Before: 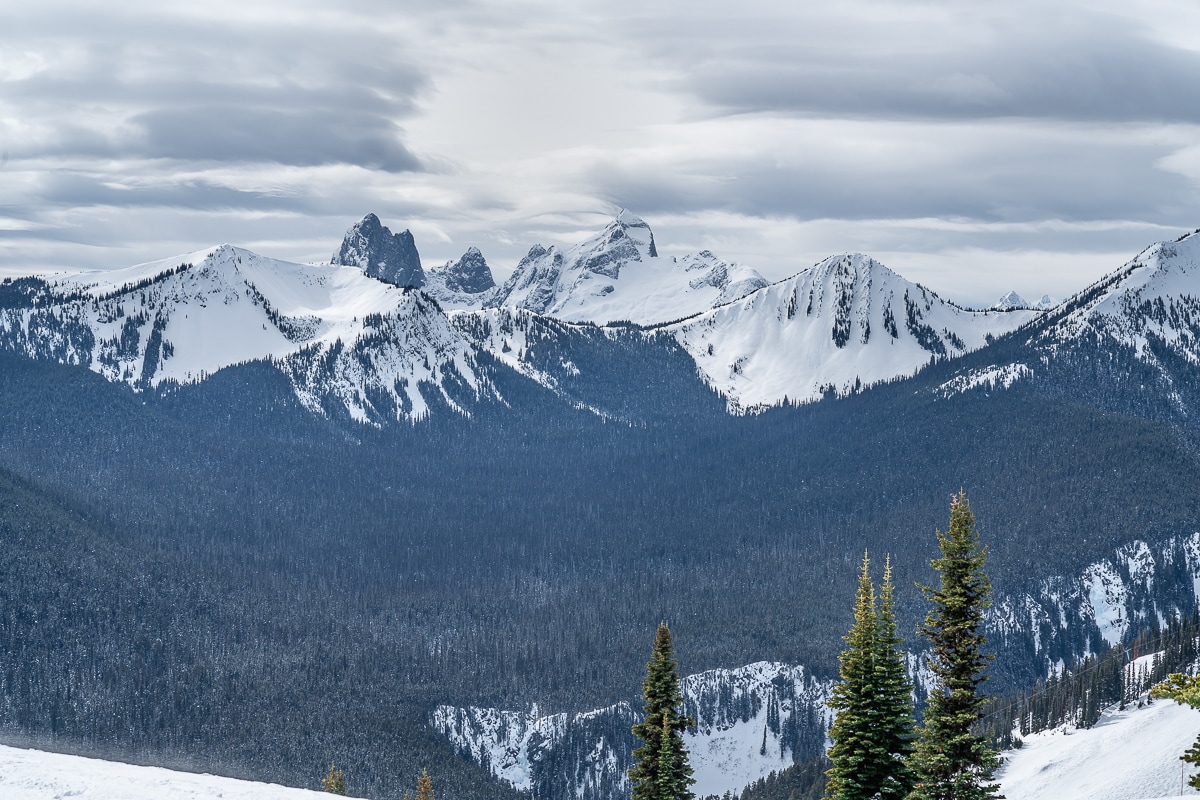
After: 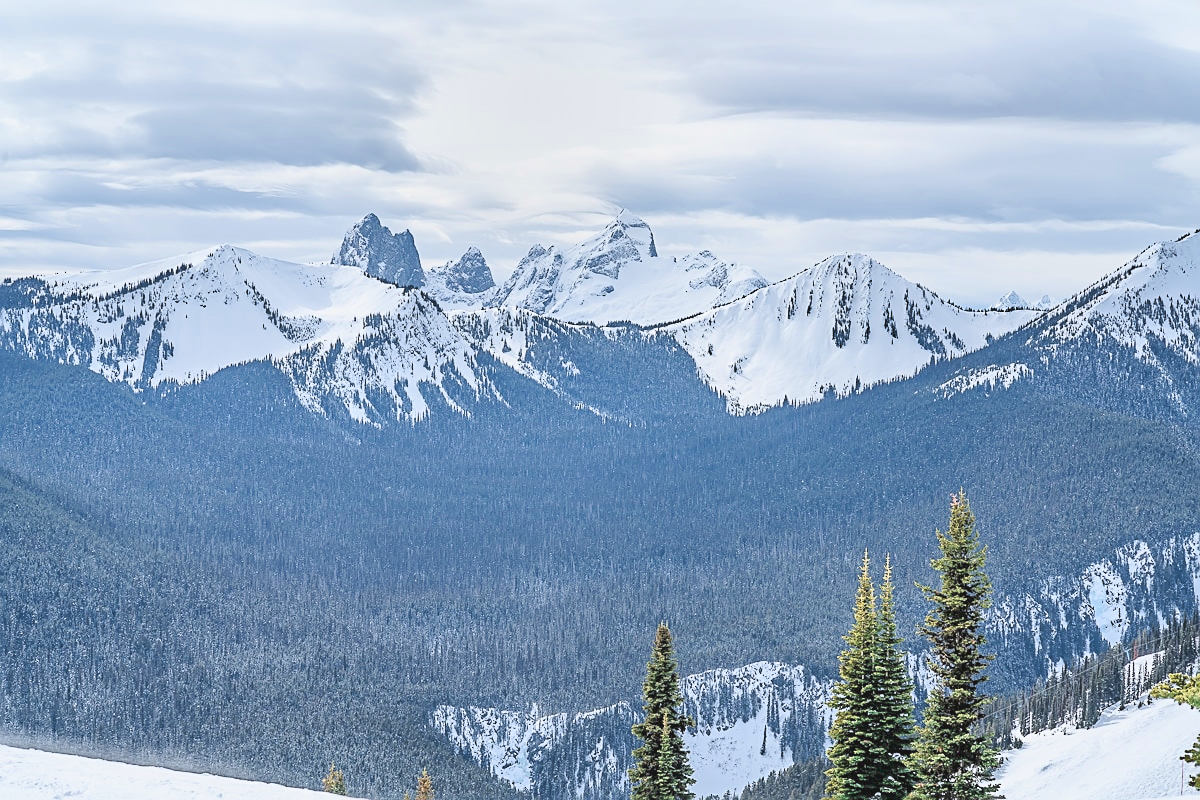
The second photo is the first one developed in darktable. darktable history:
filmic rgb: black relative exposure -7.65 EV, white relative exposure 4.56 EV, hardness 3.61, contrast 0.998, color science v6 (2022)
exposure: black level correction 0.001, exposure 1.316 EV, compensate highlight preservation false
tone curve: curves: ch0 [(0, 0) (0.003, 0.125) (0.011, 0.139) (0.025, 0.155) (0.044, 0.174) (0.069, 0.192) (0.1, 0.211) (0.136, 0.234) (0.177, 0.262) (0.224, 0.296) (0.277, 0.337) (0.335, 0.385) (0.399, 0.436) (0.468, 0.5) (0.543, 0.573) (0.623, 0.644) (0.709, 0.713) (0.801, 0.791) (0.898, 0.881) (1, 1)], preserve colors none
sharpen: on, module defaults
haze removal: compatibility mode true, adaptive false
